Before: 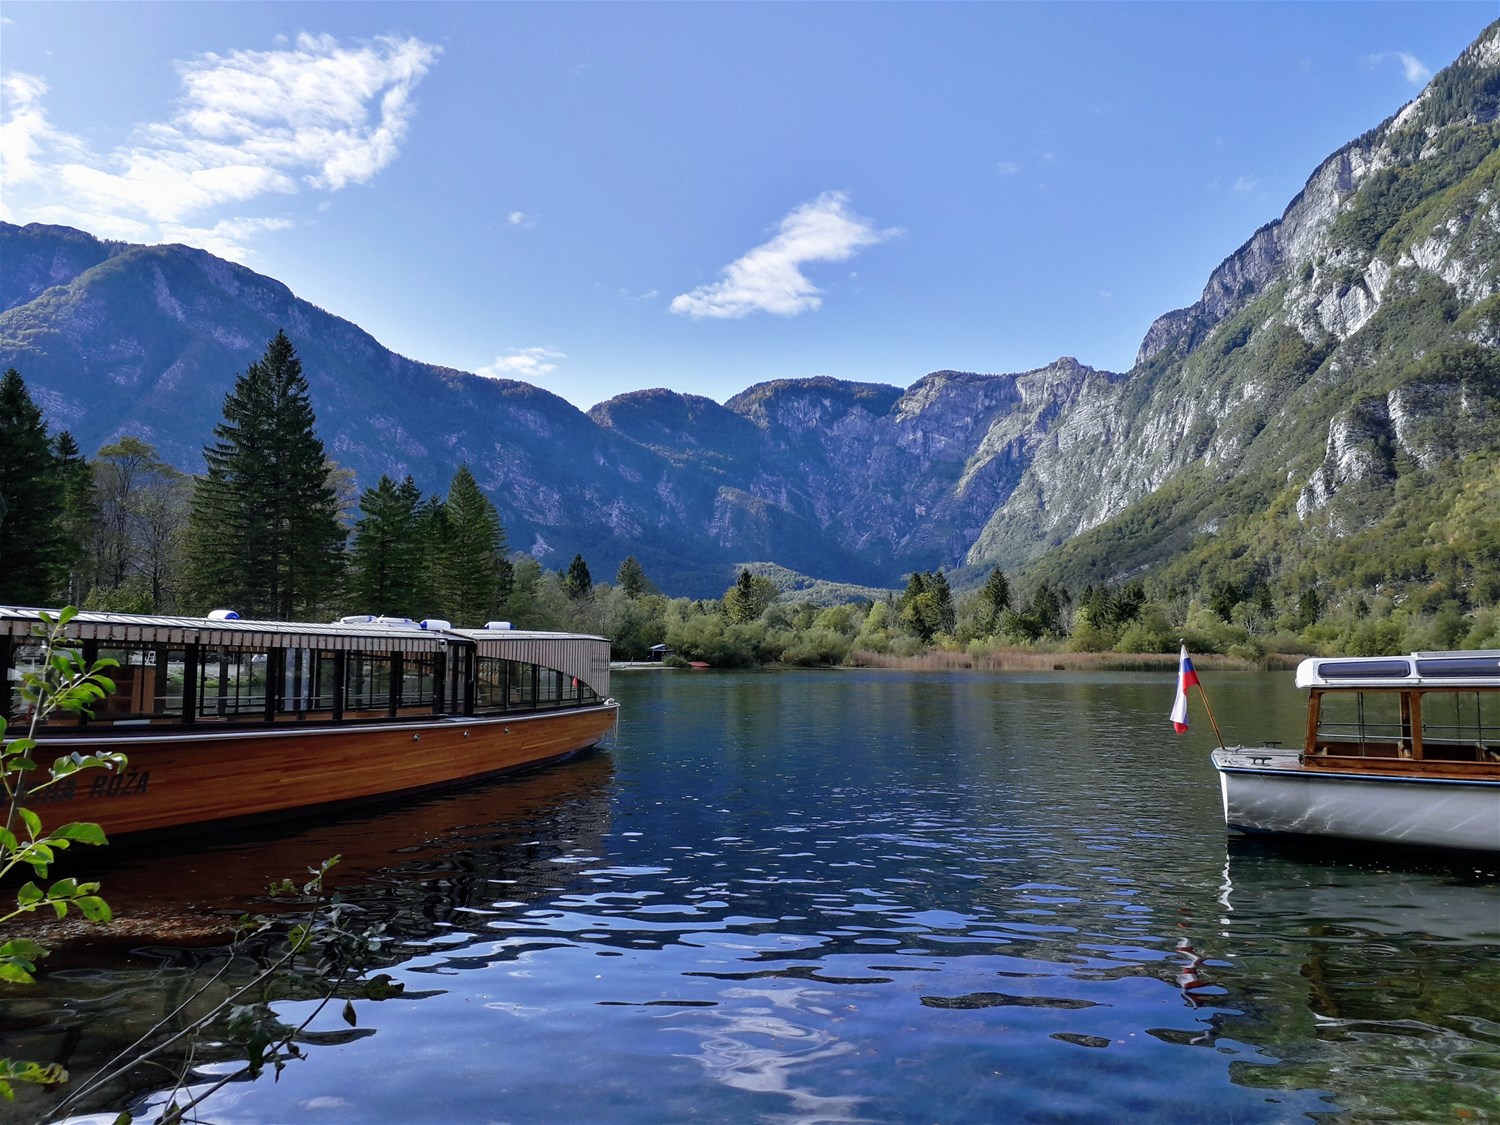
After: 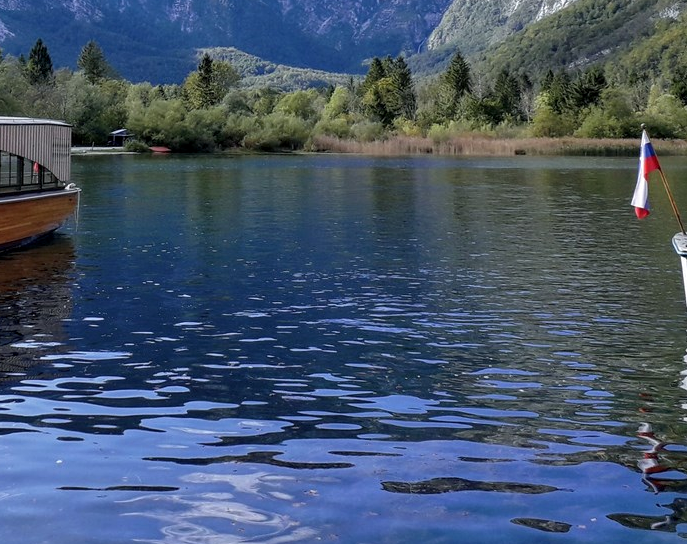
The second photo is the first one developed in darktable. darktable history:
local contrast: highlights 100%, shadows 100%, detail 120%, midtone range 0.2
crop: left 35.976%, top 45.819%, right 18.162%, bottom 5.807%
exposure: compensate highlight preservation false
